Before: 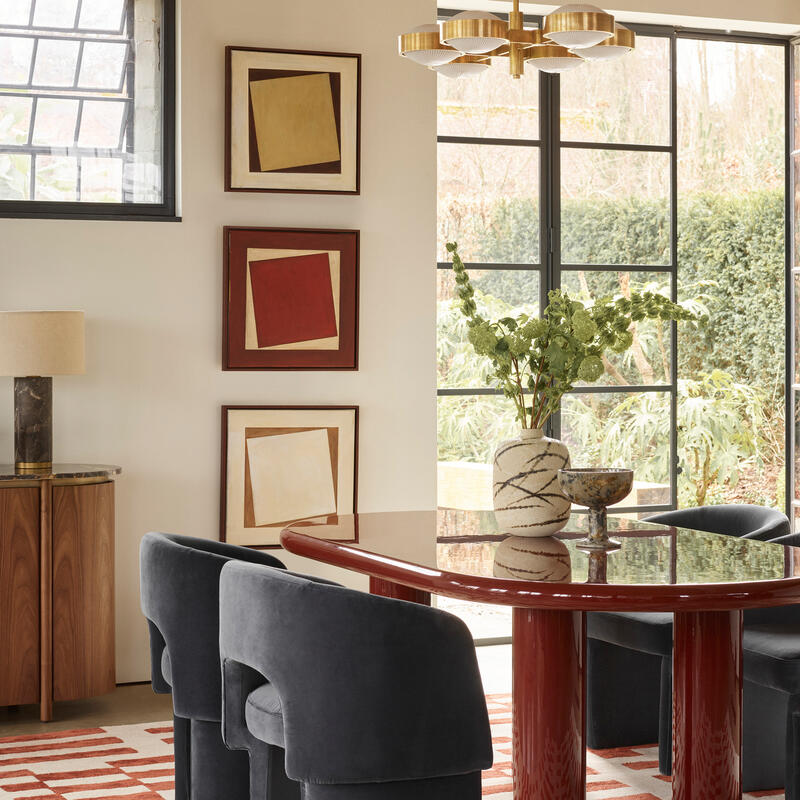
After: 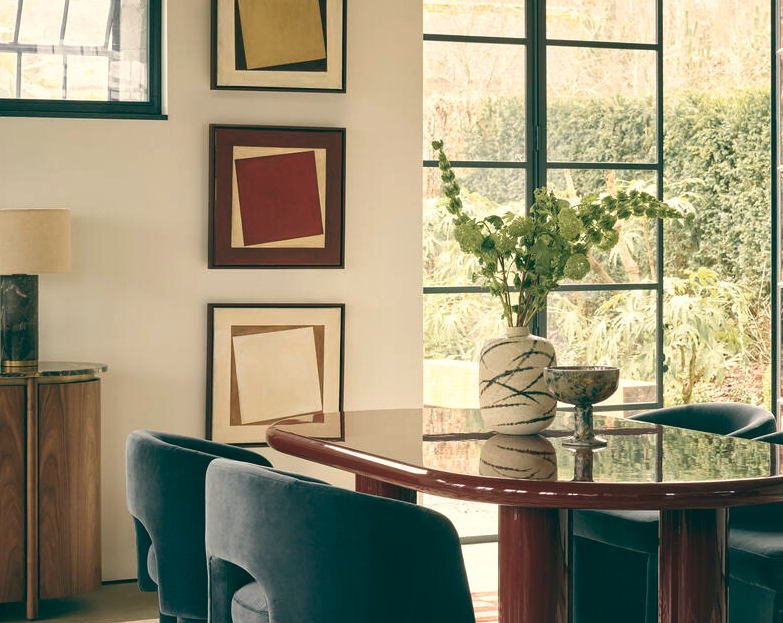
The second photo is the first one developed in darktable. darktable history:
crop and rotate: left 1.814%, top 12.818%, right 0.25%, bottom 9.225%
color balance: lift [1.005, 0.99, 1.007, 1.01], gamma [1, 0.979, 1.011, 1.021], gain [0.923, 1.098, 1.025, 0.902], input saturation 90.45%, contrast 7.73%, output saturation 105.91%
